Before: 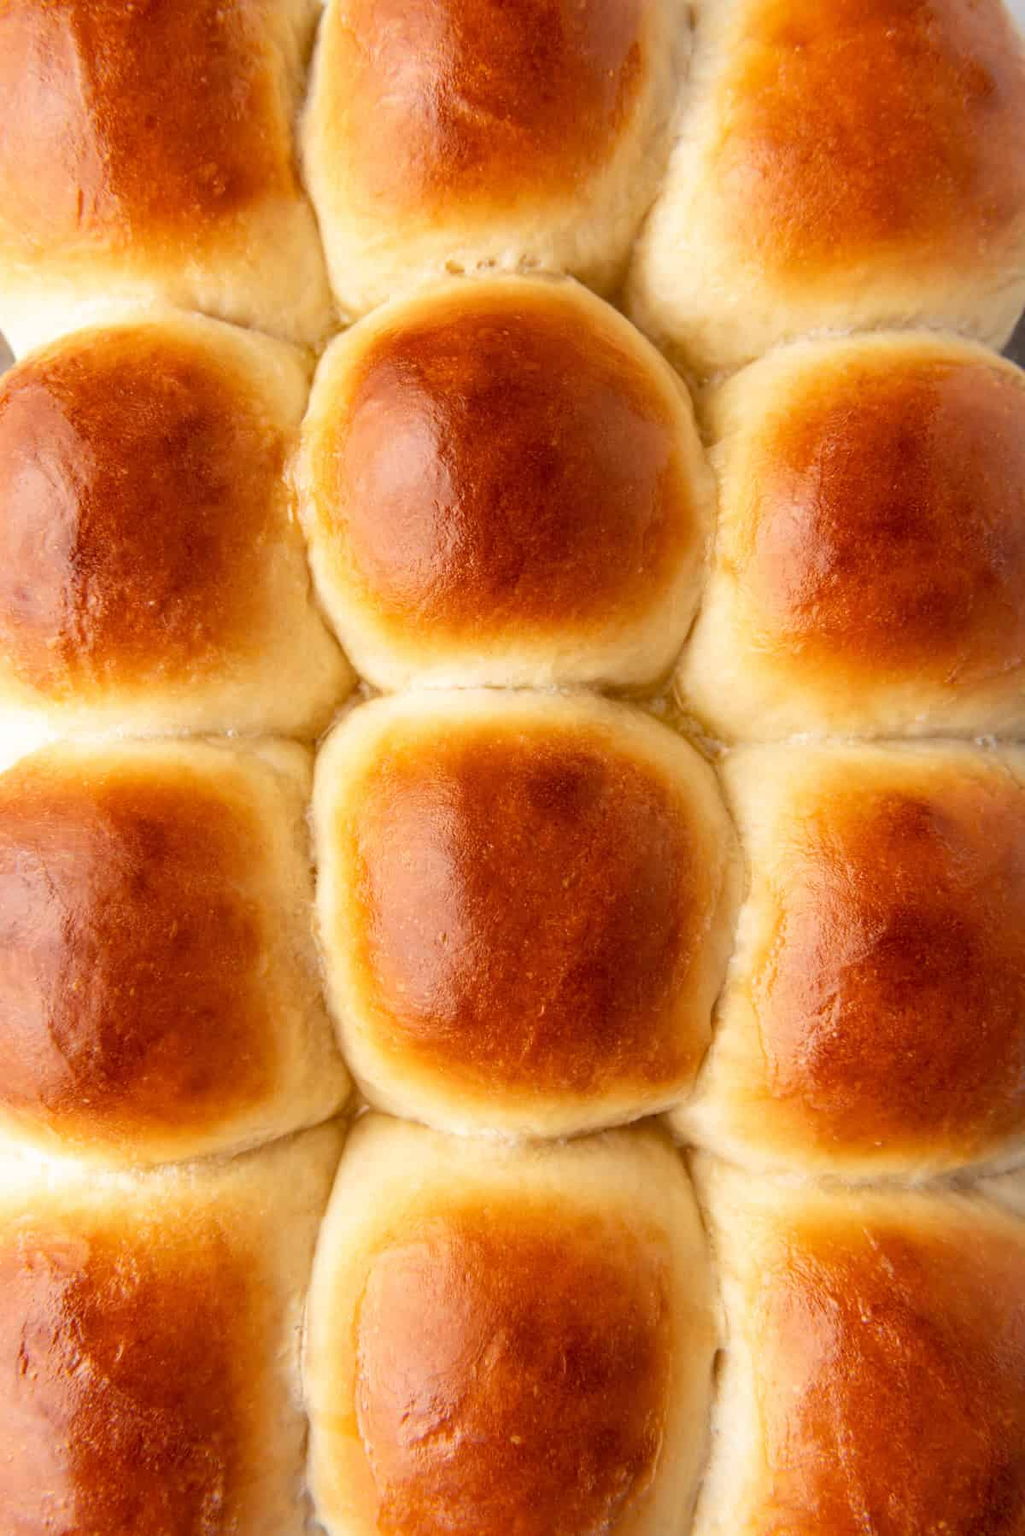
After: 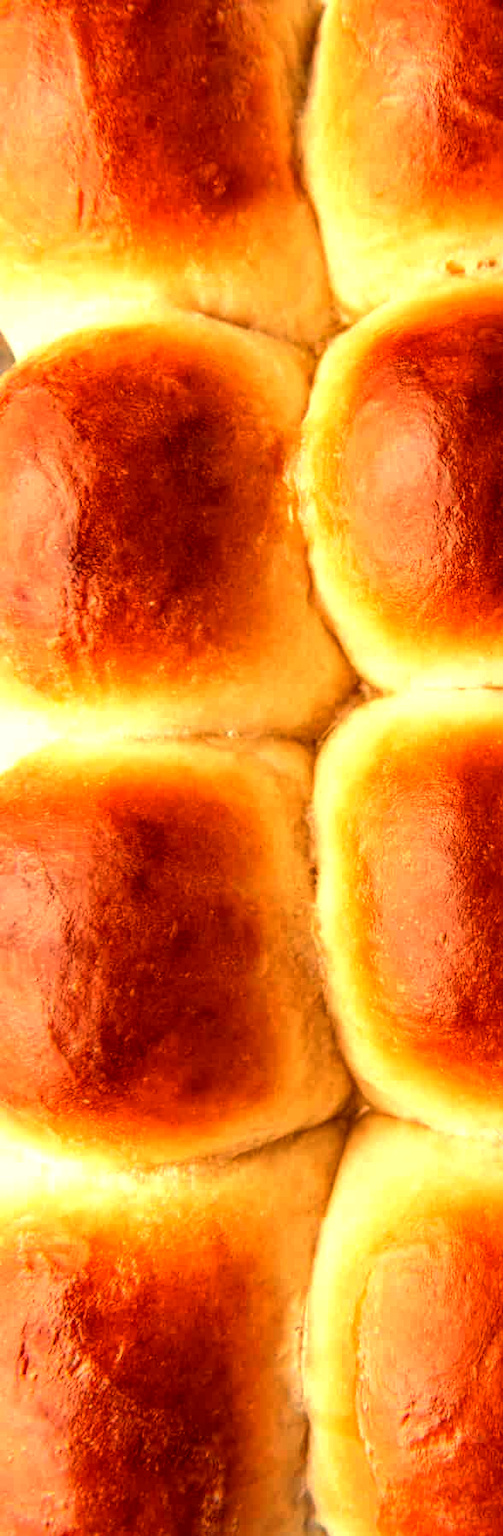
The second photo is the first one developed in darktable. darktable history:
color balance: mode lift, gamma, gain (sRGB), lift [1.014, 0.966, 0.918, 0.87], gamma [0.86, 0.734, 0.918, 0.976], gain [1.063, 1.13, 1.063, 0.86]
haze removal: compatibility mode true, adaptive false
crop and rotate: left 0%, top 0%, right 50.845%
local contrast: highlights 100%, shadows 100%, detail 120%, midtone range 0.2
exposure: compensate highlight preservation false
